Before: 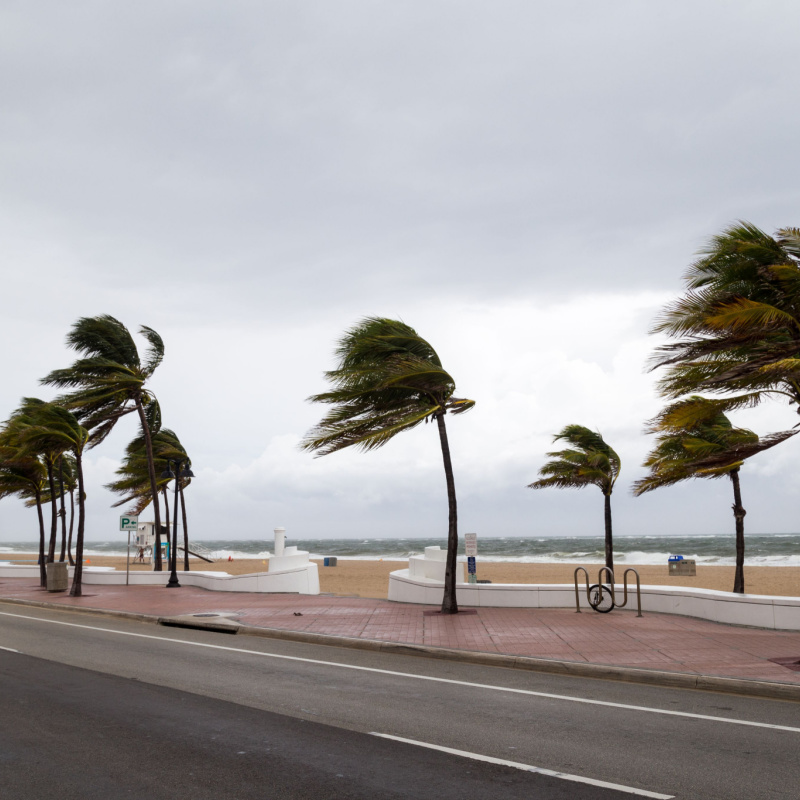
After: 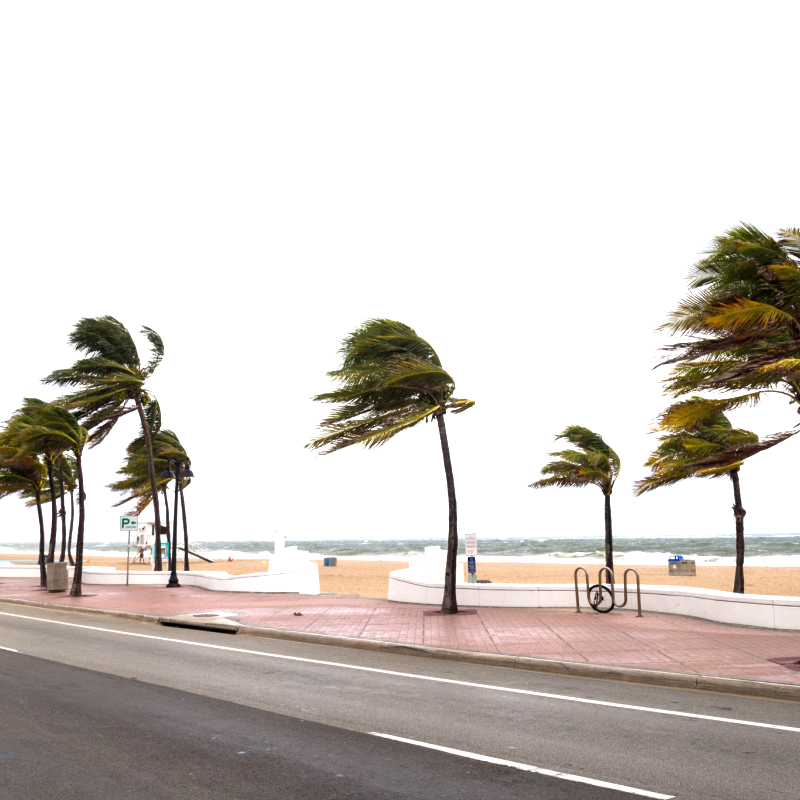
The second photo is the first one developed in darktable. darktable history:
exposure: exposure 1.221 EV, compensate highlight preservation false
